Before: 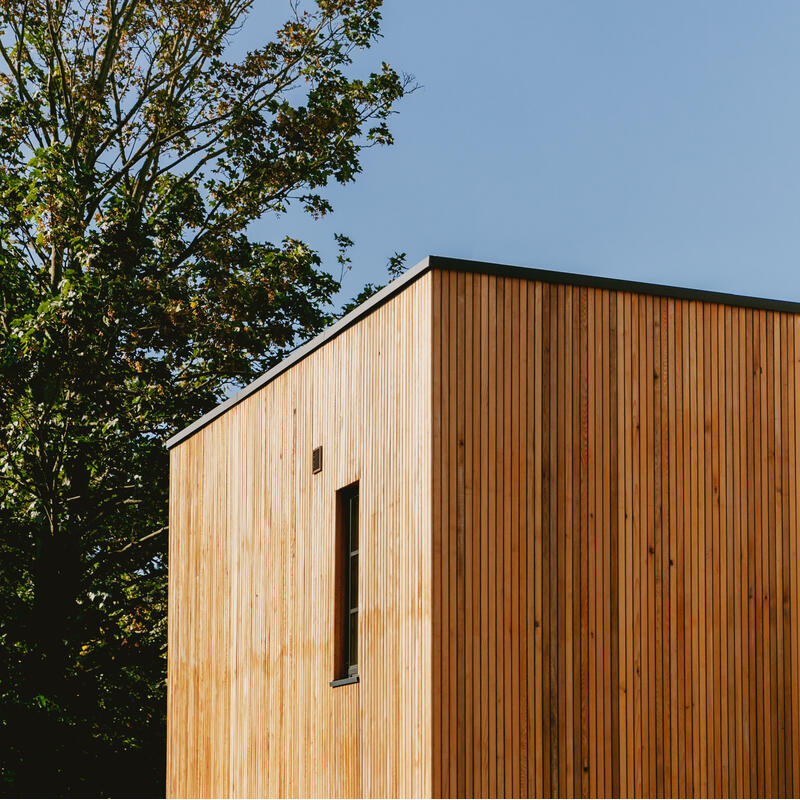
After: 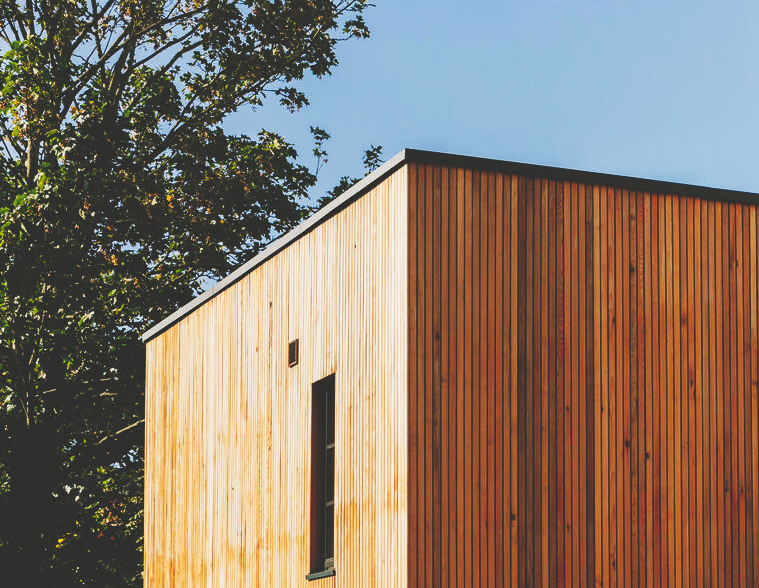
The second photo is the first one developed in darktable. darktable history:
crop and rotate: left 3.015%, top 13.563%, right 2.107%, bottom 12.85%
tone curve: curves: ch0 [(0, 0) (0.003, 0.183) (0.011, 0.183) (0.025, 0.184) (0.044, 0.188) (0.069, 0.197) (0.1, 0.204) (0.136, 0.212) (0.177, 0.226) (0.224, 0.24) (0.277, 0.273) (0.335, 0.322) (0.399, 0.388) (0.468, 0.468) (0.543, 0.579) (0.623, 0.686) (0.709, 0.792) (0.801, 0.877) (0.898, 0.939) (1, 1)], preserve colors none
